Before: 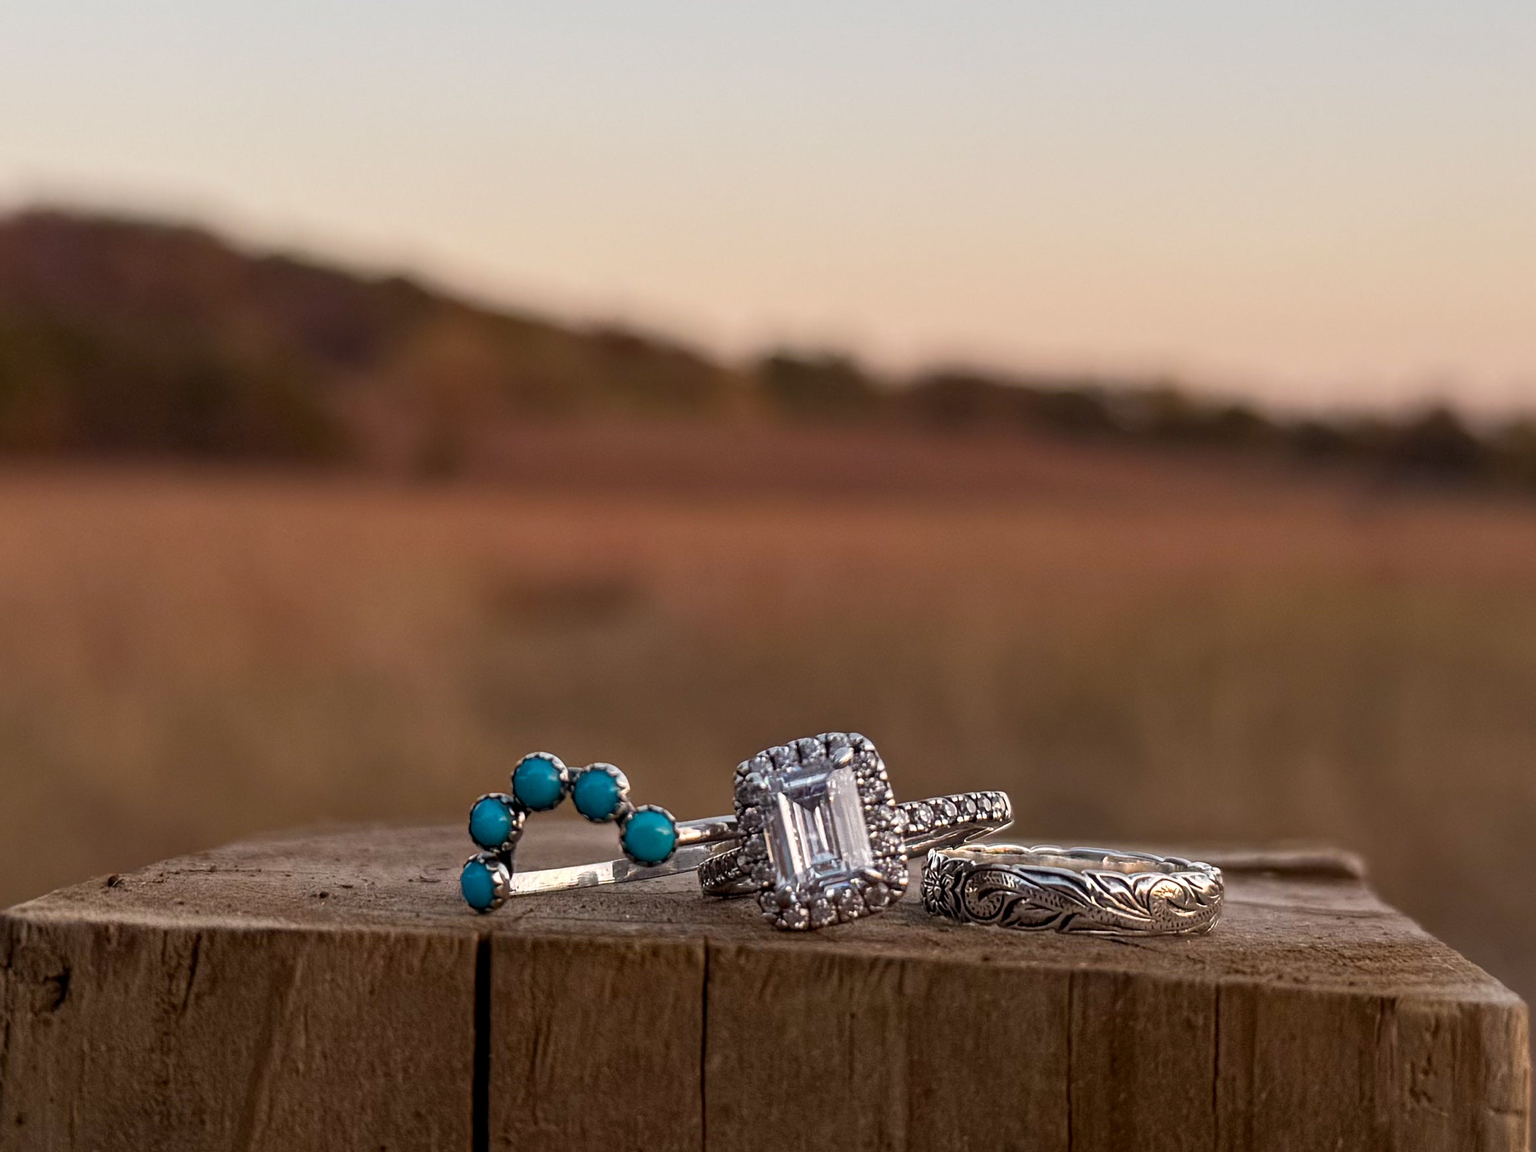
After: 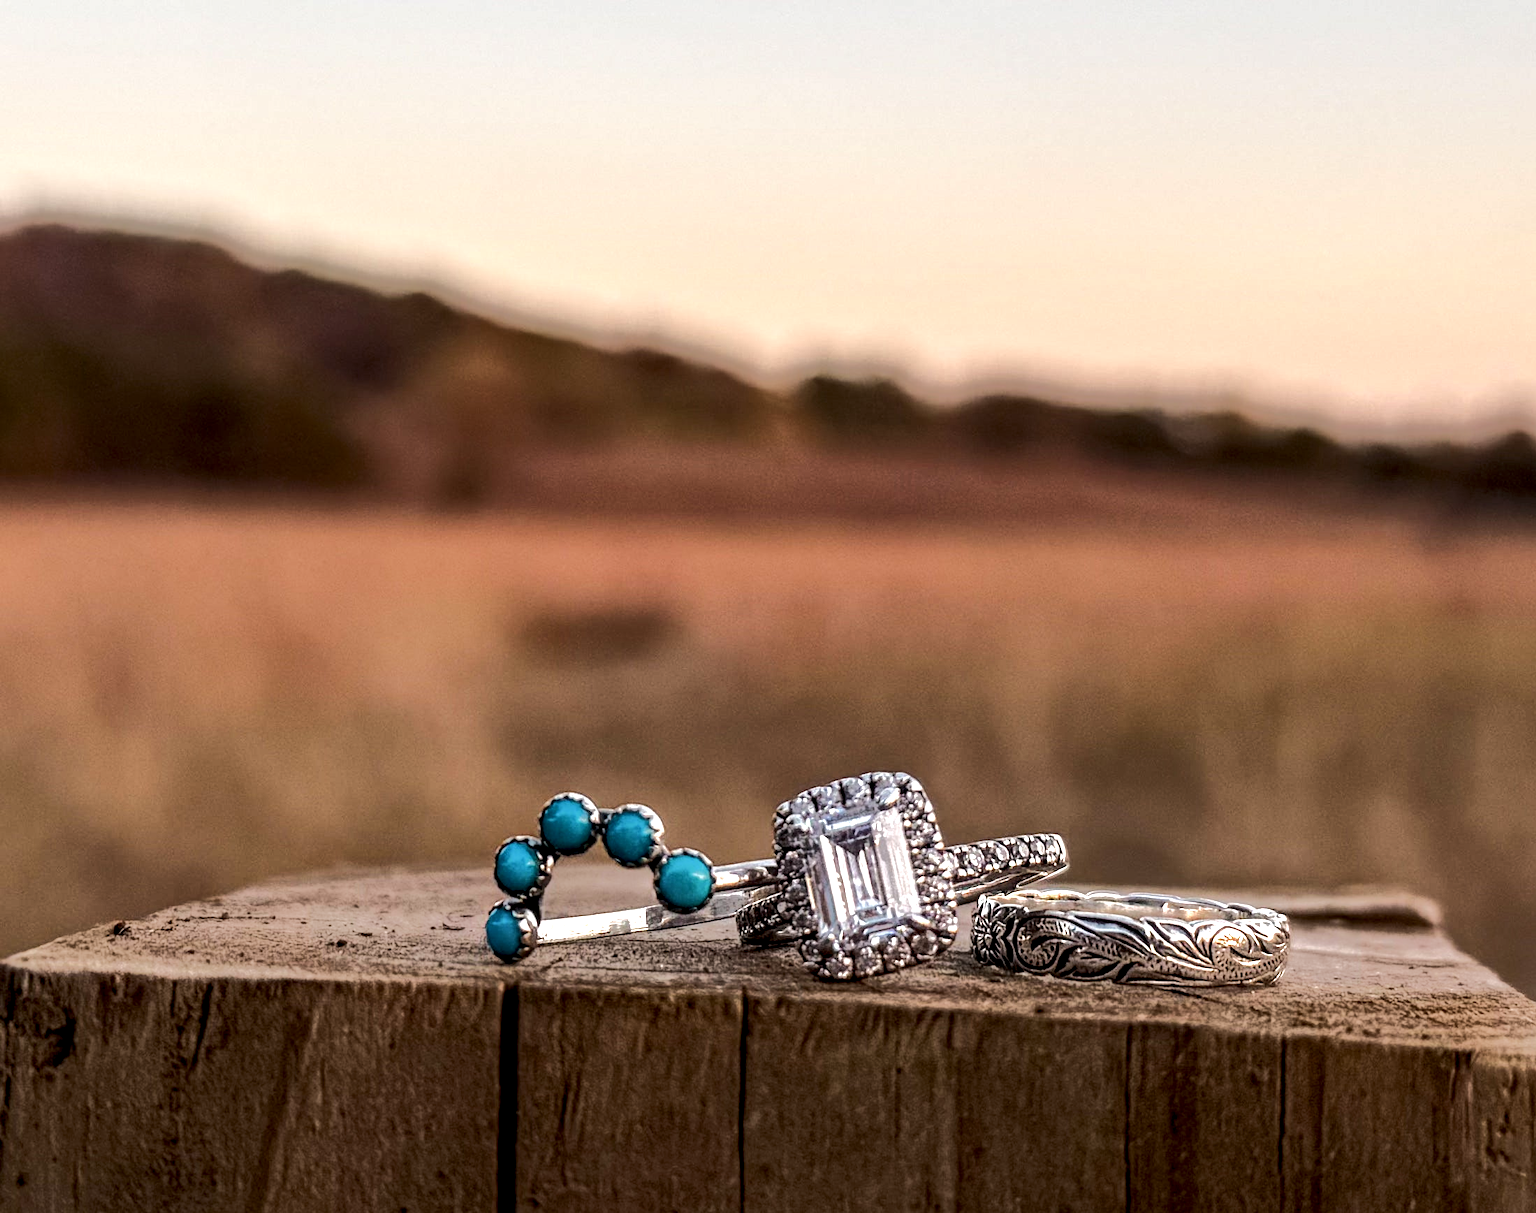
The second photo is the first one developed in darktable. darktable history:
tone equalizer: -8 EV -0.388 EV, -7 EV -0.387 EV, -6 EV -0.297 EV, -5 EV -0.249 EV, -3 EV 0.235 EV, -2 EV 0.304 EV, -1 EV 0.375 EV, +0 EV 0.4 EV
tone curve: curves: ch0 [(0, 0) (0.003, 0.005) (0.011, 0.012) (0.025, 0.026) (0.044, 0.046) (0.069, 0.071) (0.1, 0.098) (0.136, 0.135) (0.177, 0.178) (0.224, 0.217) (0.277, 0.274) (0.335, 0.335) (0.399, 0.442) (0.468, 0.543) (0.543, 0.6) (0.623, 0.628) (0.709, 0.679) (0.801, 0.782) (0.898, 0.904) (1, 1)], color space Lab, linked channels, preserve colors none
crop and rotate: left 0%, right 5.121%
local contrast: highlights 60%, shadows 61%, detail 160%
